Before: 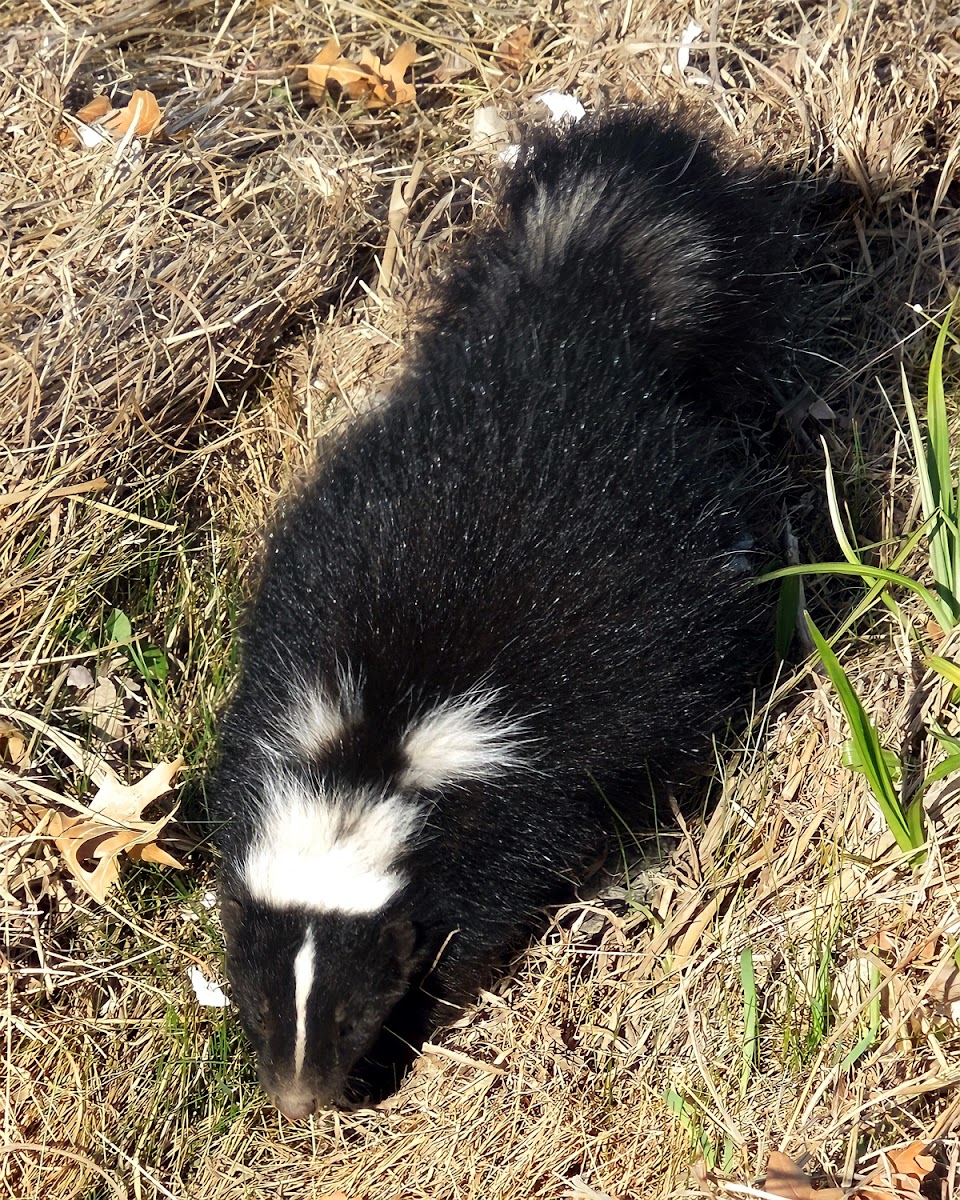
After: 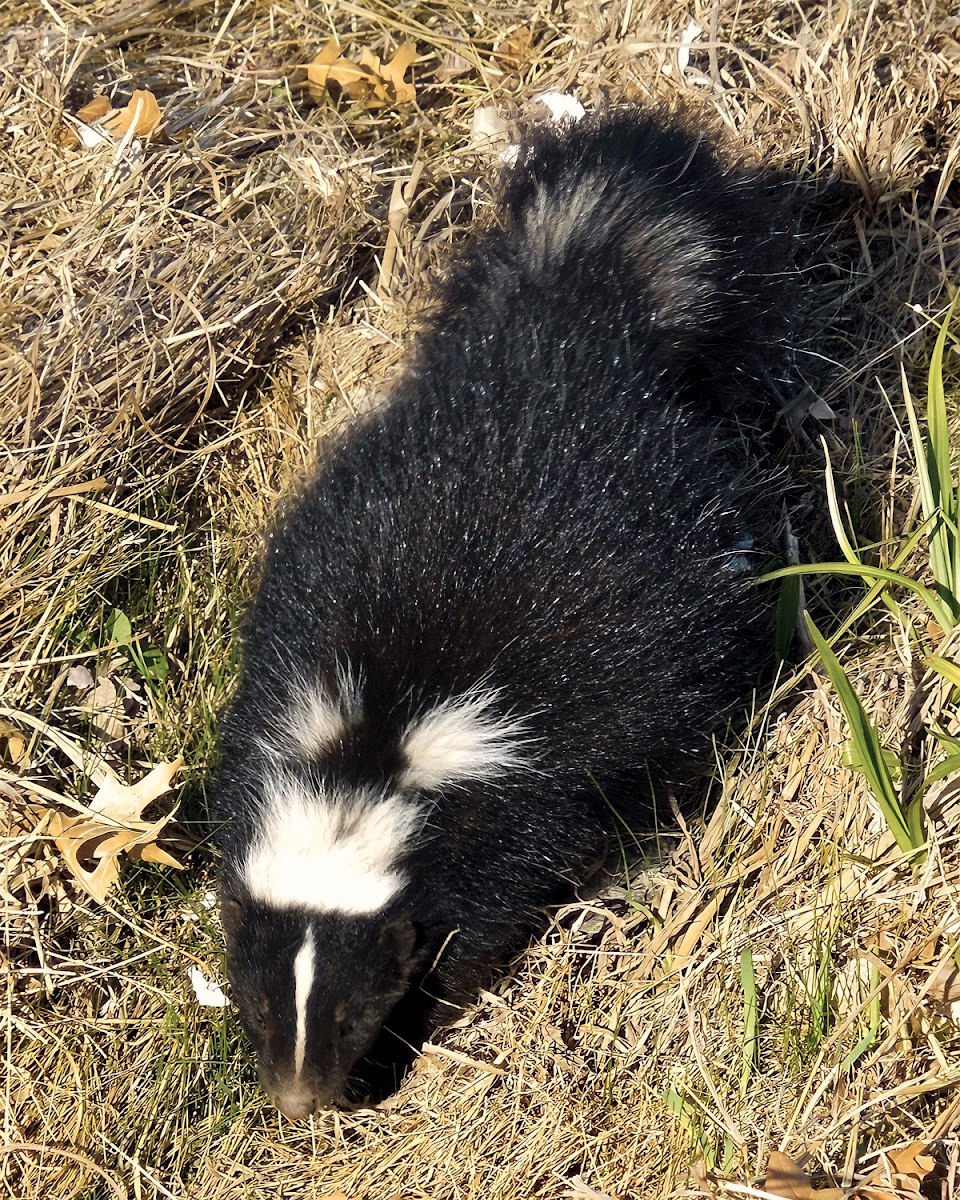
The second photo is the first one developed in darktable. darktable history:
color balance rgb: highlights gain › chroma 2.071%, highlights gain › hue 65.67°, linear chroma grading › global chroma 9.978%, perceptual saturation grading › global saturation 36.485%, perceptual saturation grading › shadows 34.851%, global vibrance 39.697%
shadows and highlights: soften with gaussian
color correction: highlights b* 0.068, saturation 0.497
